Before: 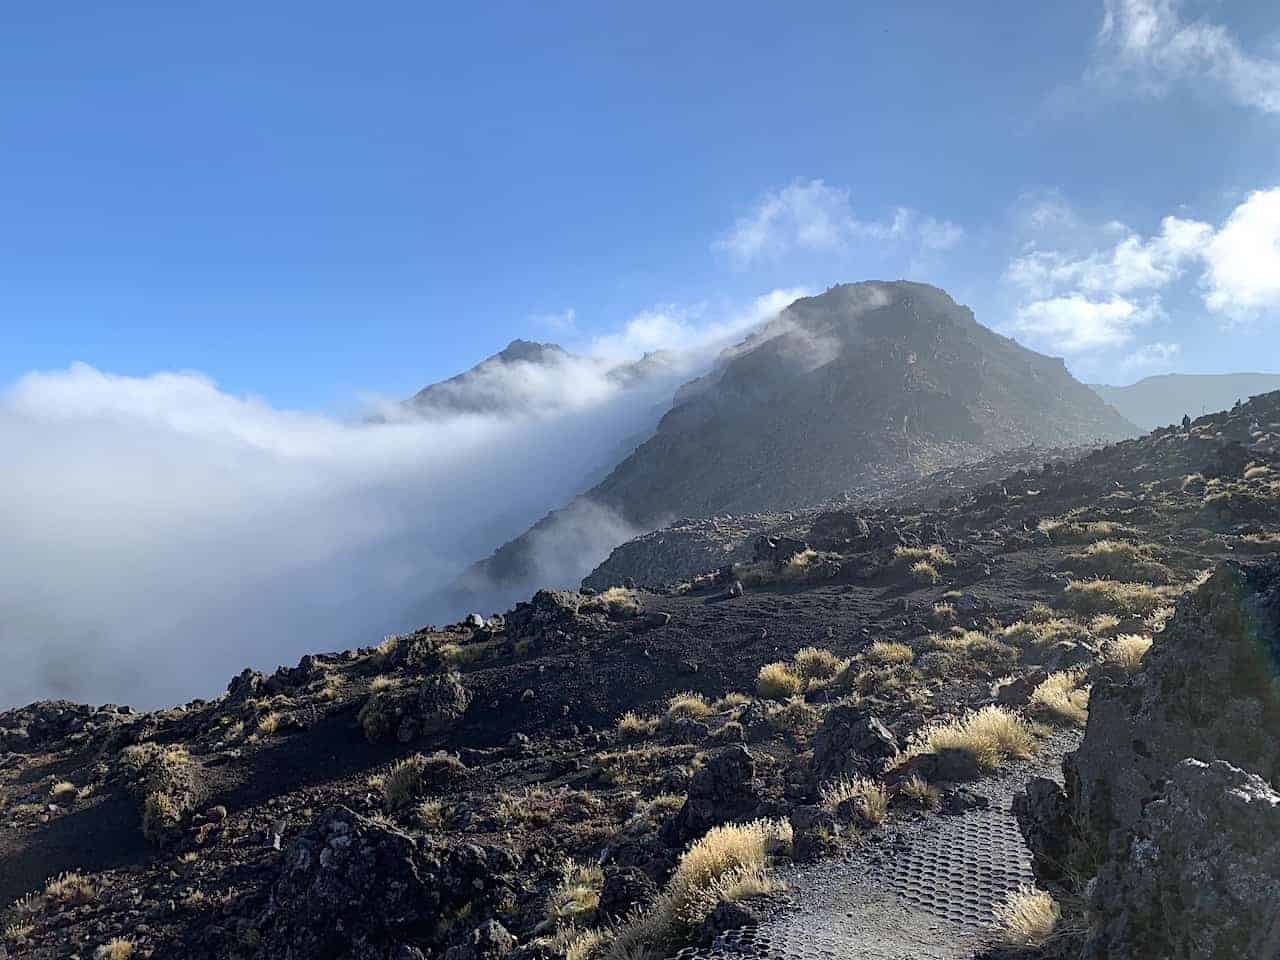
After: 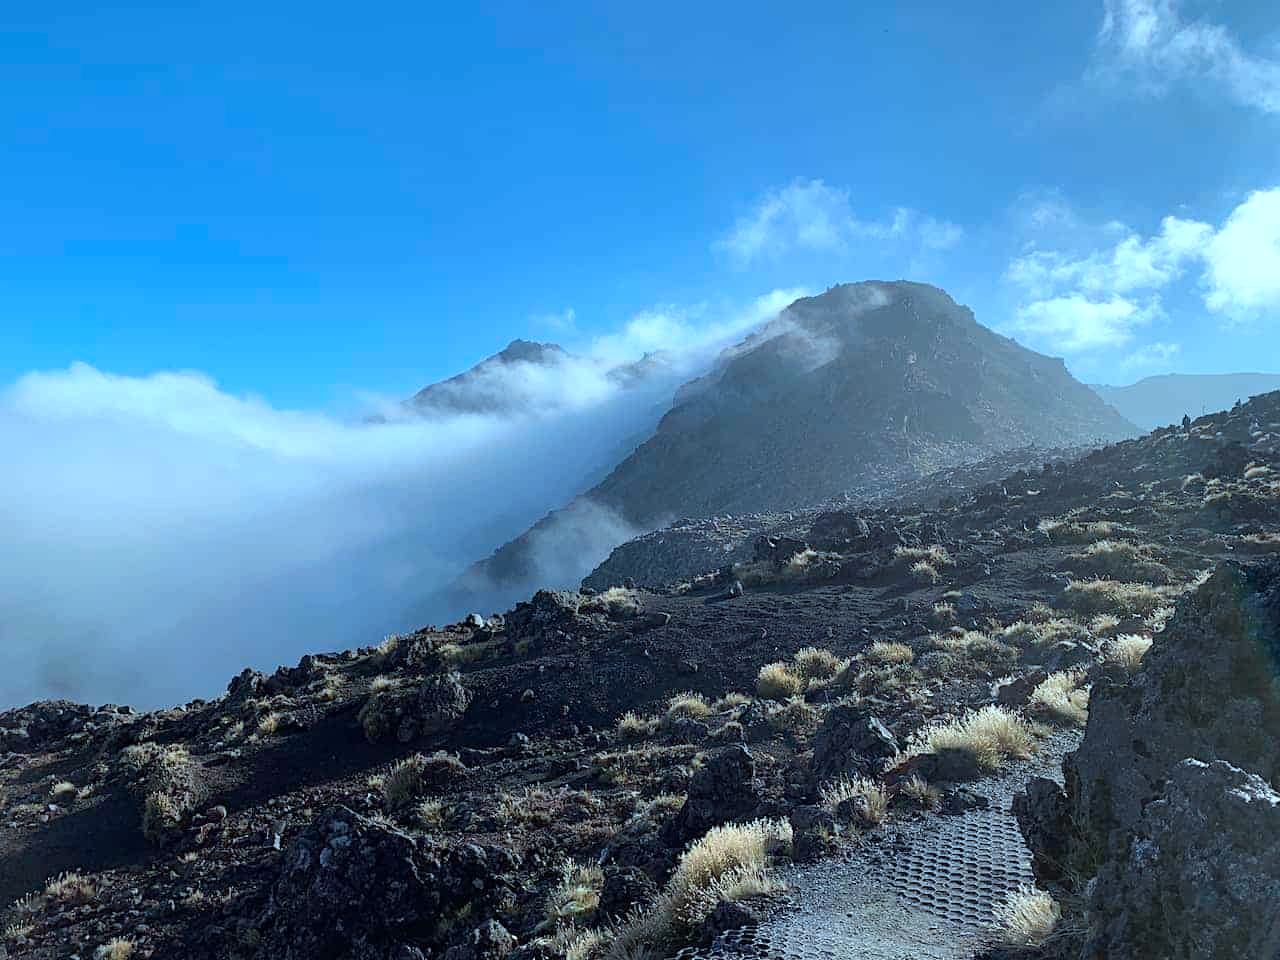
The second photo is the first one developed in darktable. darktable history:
color correction: highlights a* -10.44, highlights b* -19.7
